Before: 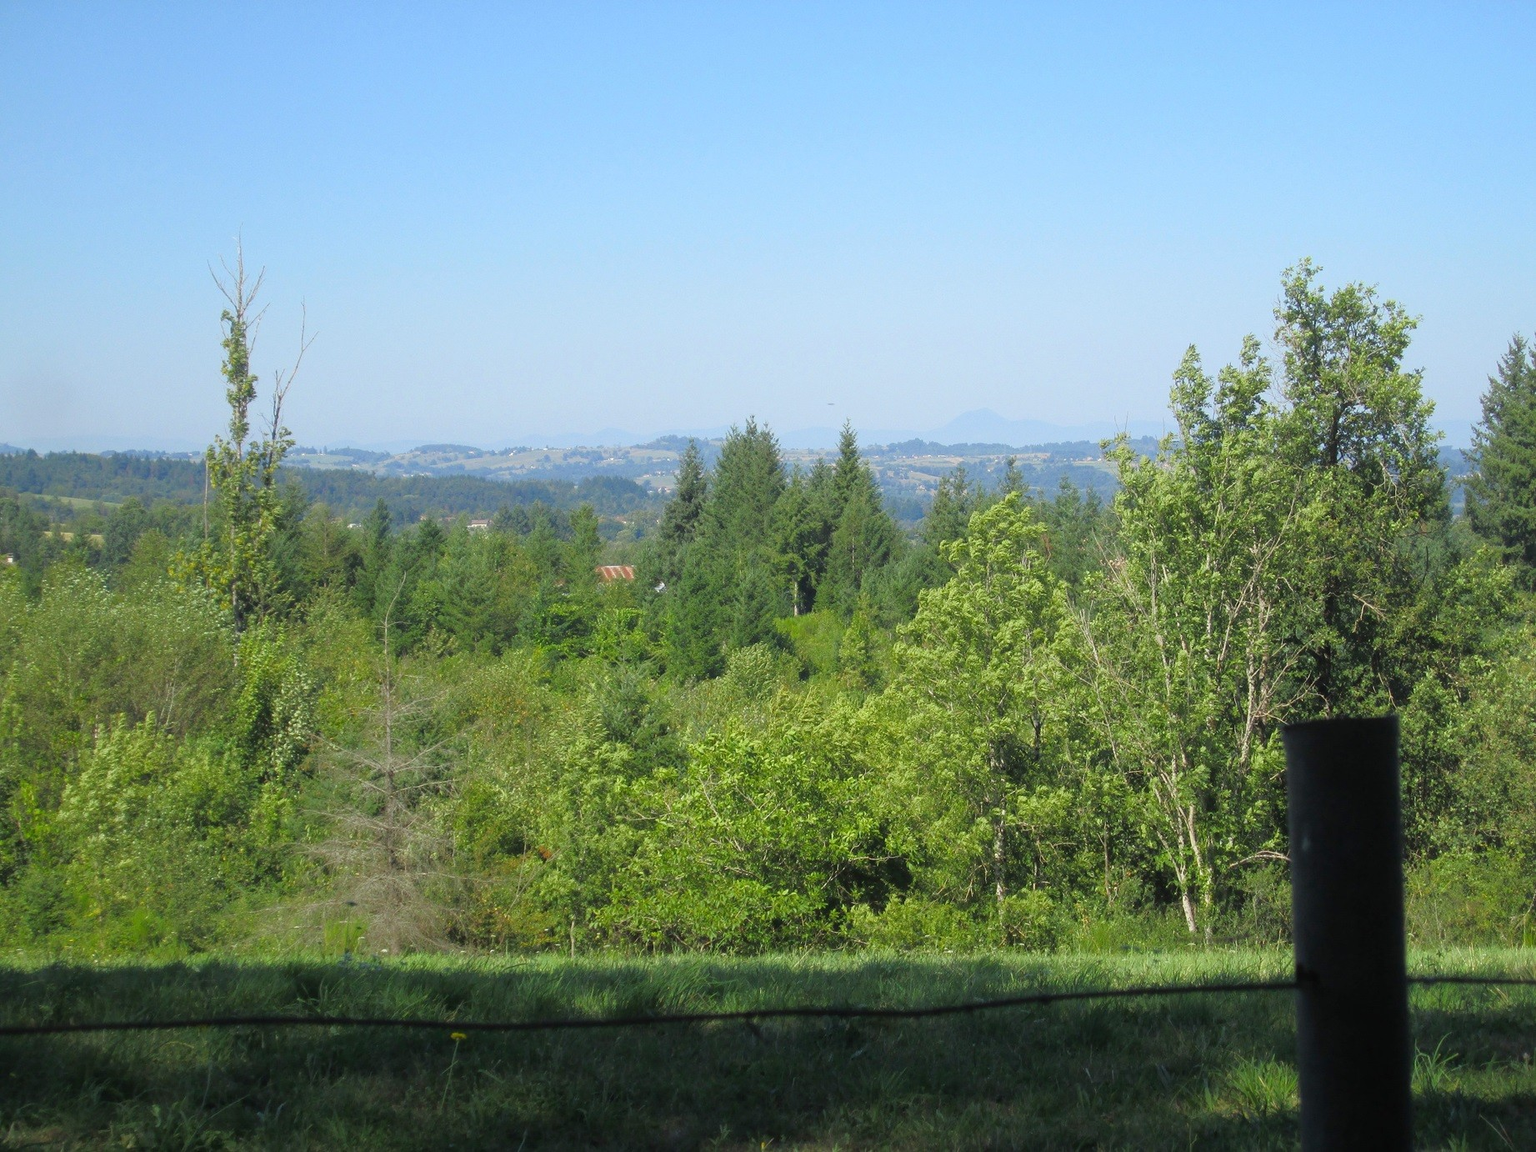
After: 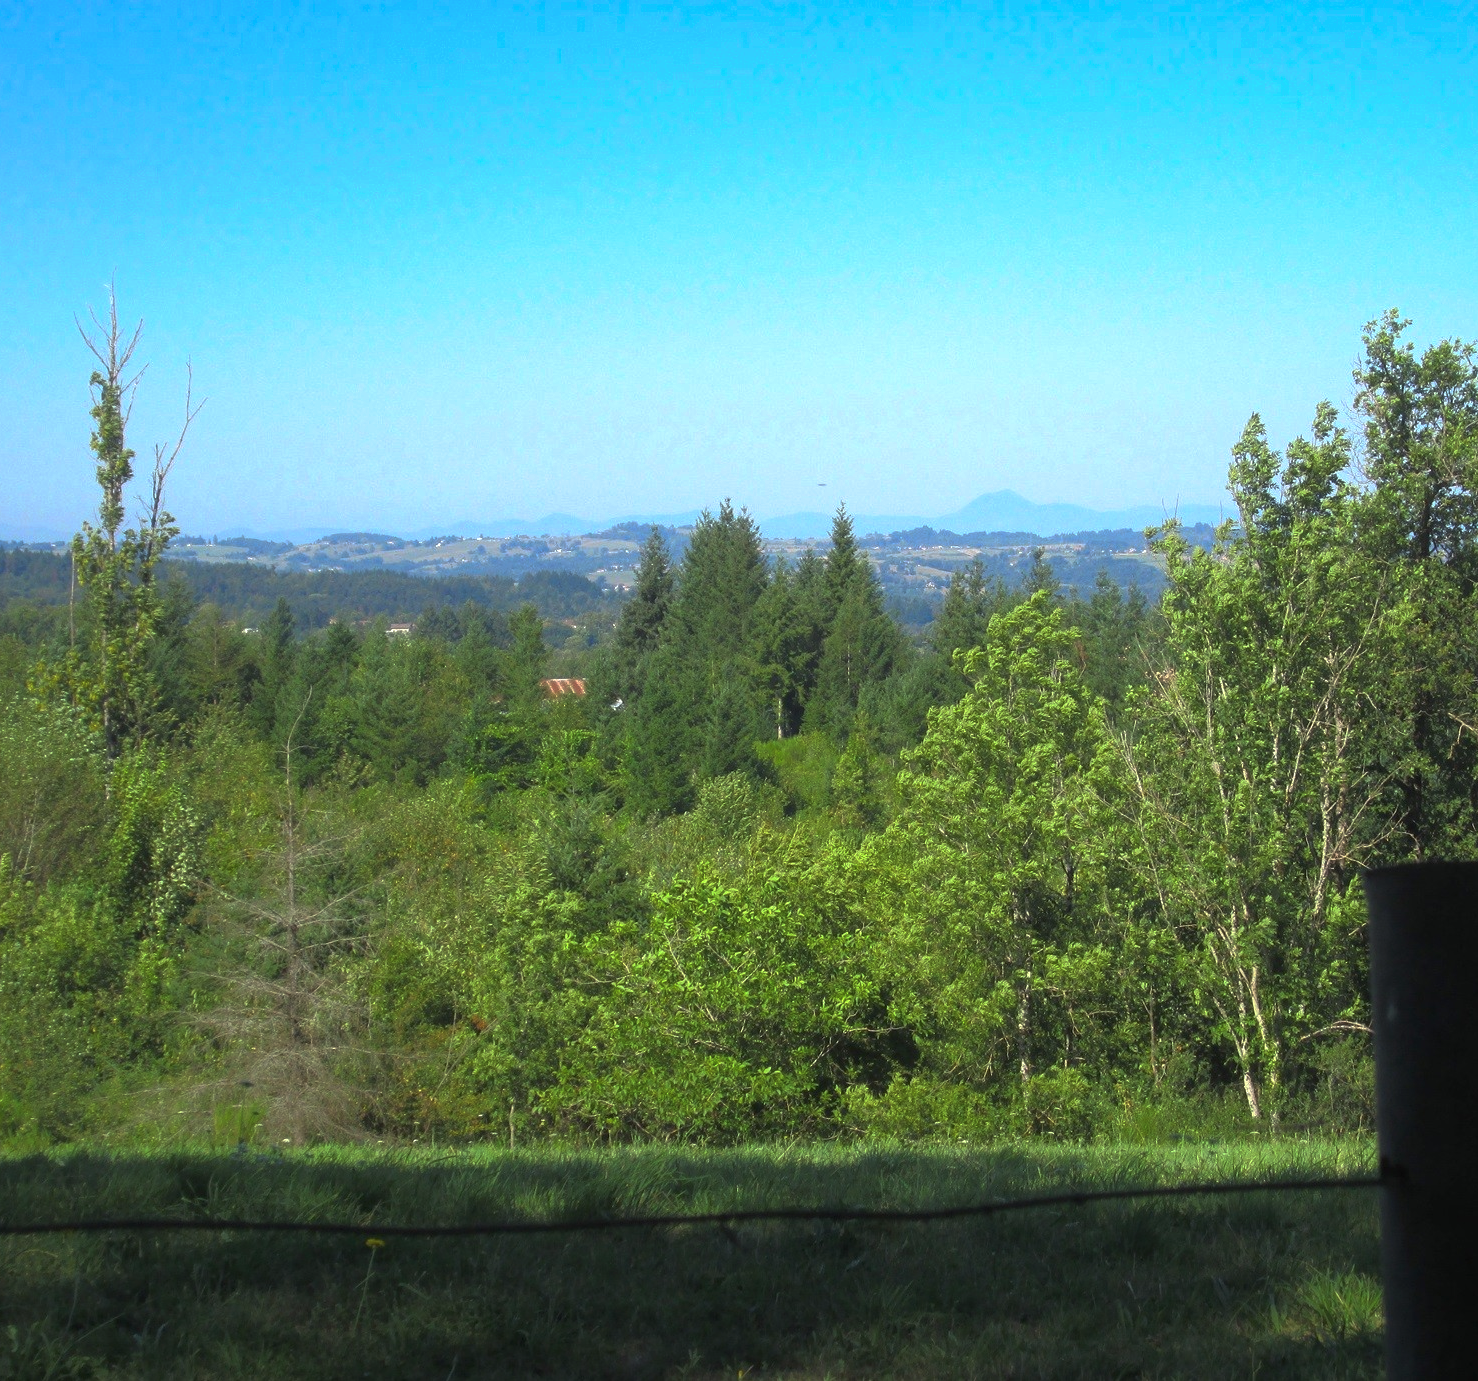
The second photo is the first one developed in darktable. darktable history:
crop and rotate: left 9.529%, right 10.241%
tone curve: curves: ch0 [(0, 0) (0.91, 0.76) (0.997, 0.913)], preserve colors none
exposure: exposure 0.558 EV, compensate highlight preservation false
